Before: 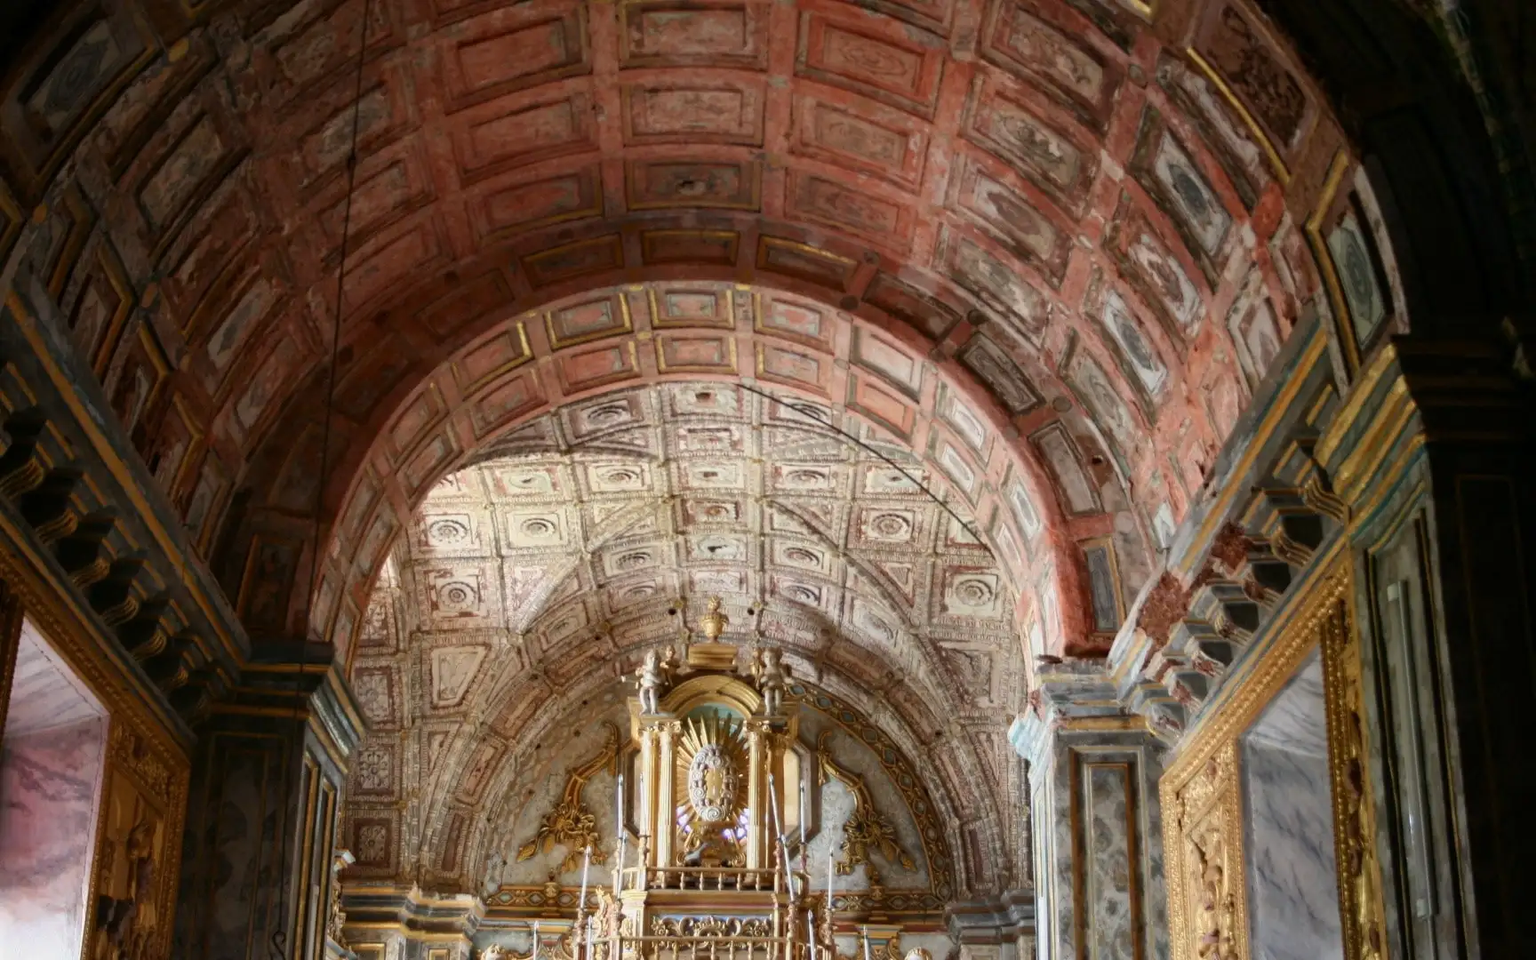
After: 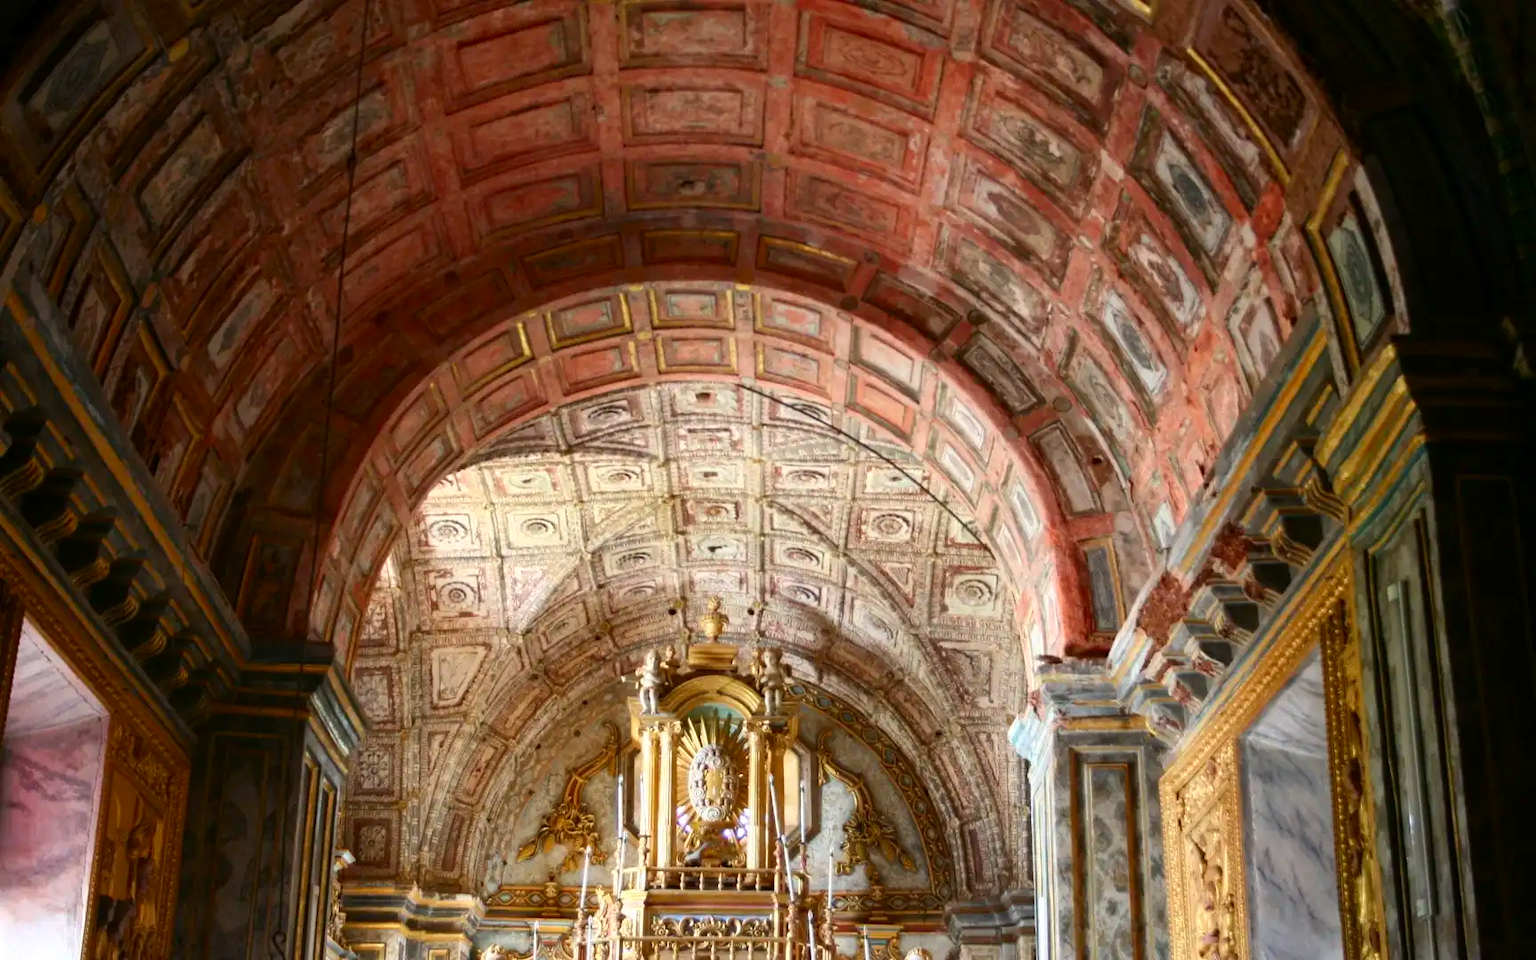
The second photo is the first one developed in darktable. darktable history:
contrast brightness saturation: contrast 0.09, saturation 0.28
exposure: exposure 0.258 EV, compensate highlight preservation false
